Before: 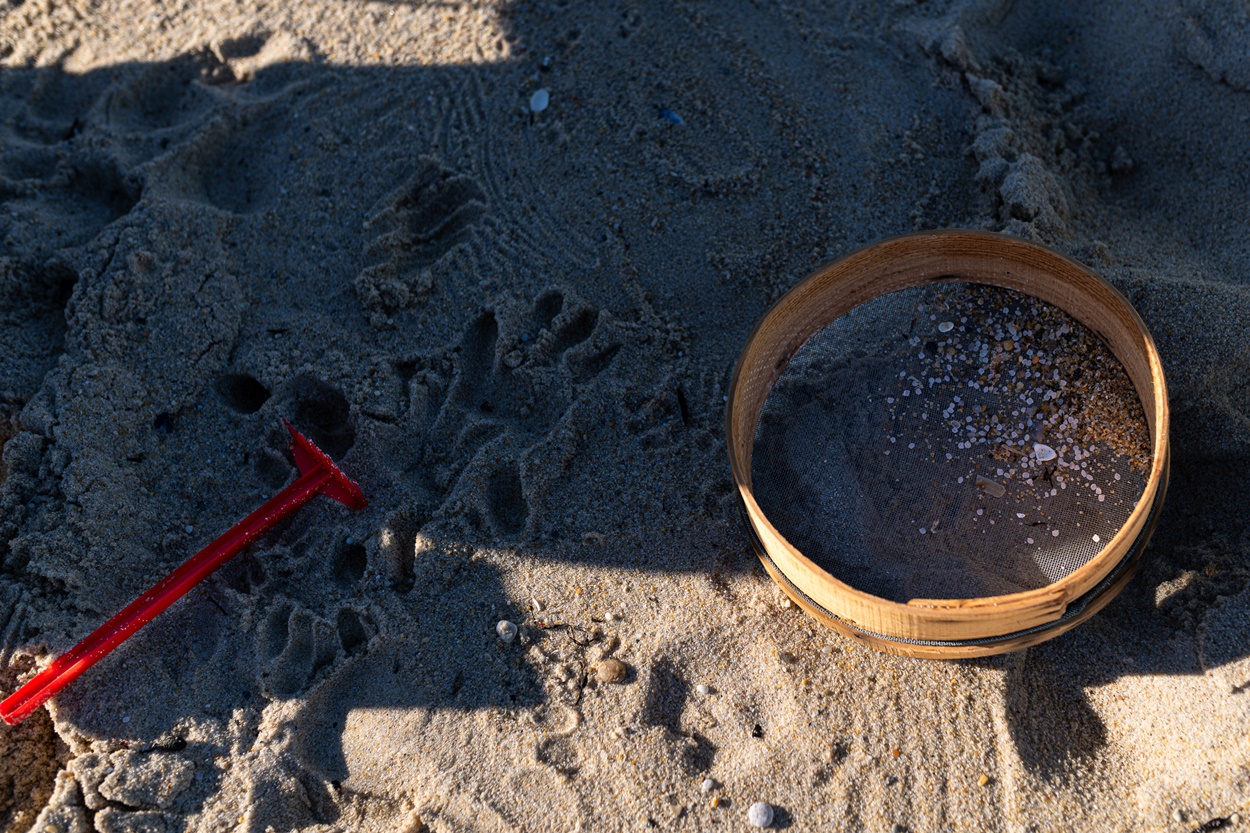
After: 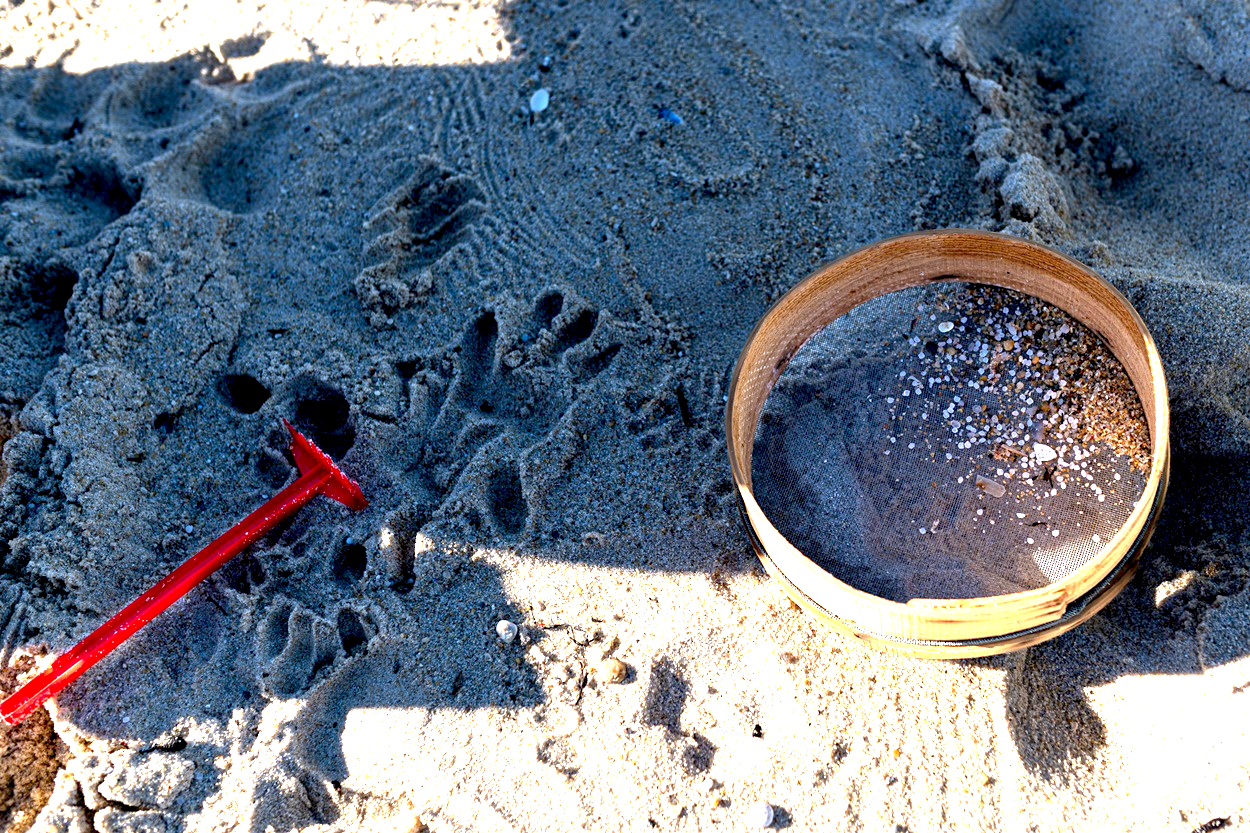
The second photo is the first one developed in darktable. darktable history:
exposure: black level correction 0.005, exposure 0.016 EV, compensate exposure bias true, compensate highlight preservation false
